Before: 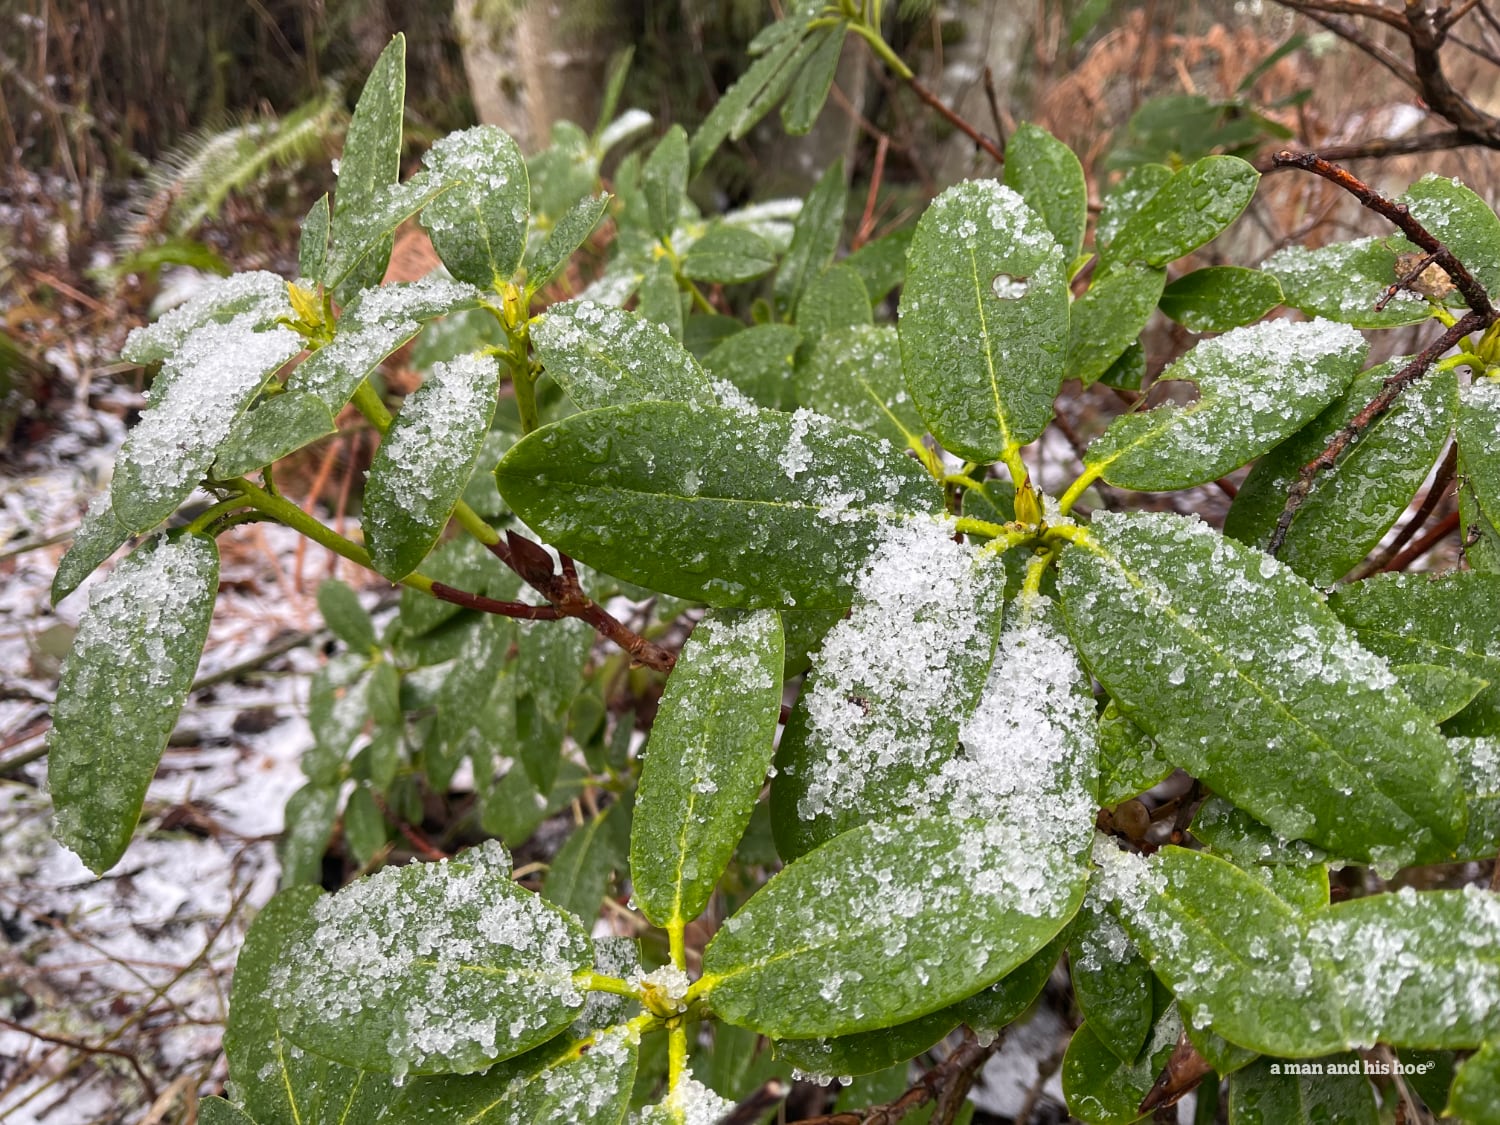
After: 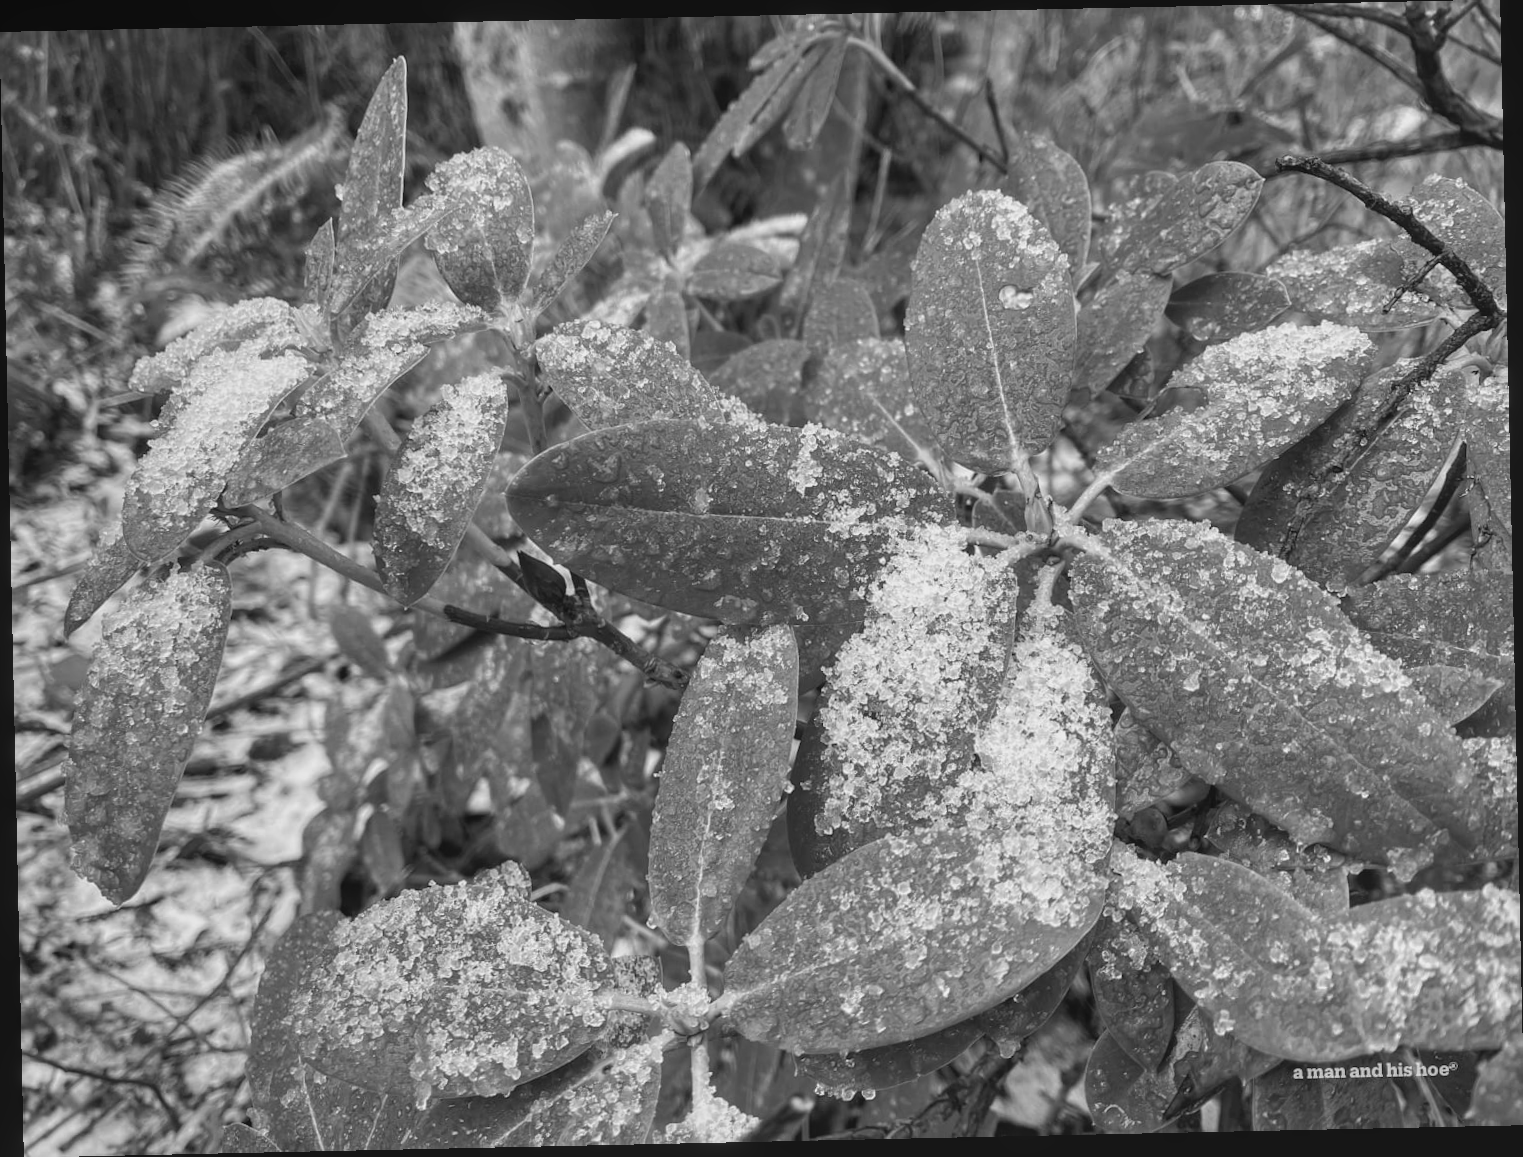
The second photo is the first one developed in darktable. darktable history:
local contrast: highlights 48%, shadows 0%, detail 100%
rotate and perspective: rotation -1.24°, automatic cropping off
color zones: curves: ch1 [(0, -0.014) (0.143, -0.013) (0.286, -0.013) (0.429, -0.016) (0.571, -0.019) (0.714, -0.015) (0.857, 0.002) (1, -0.014)]
